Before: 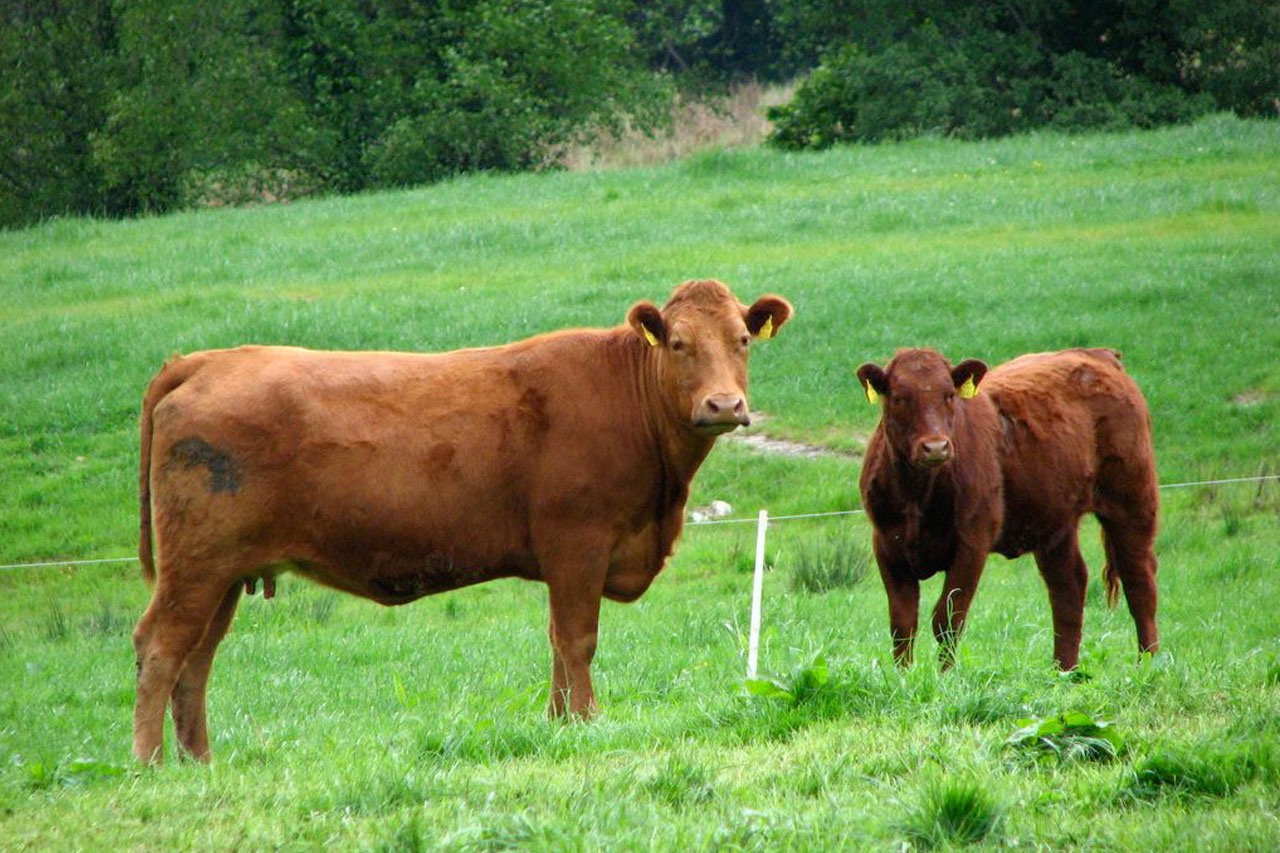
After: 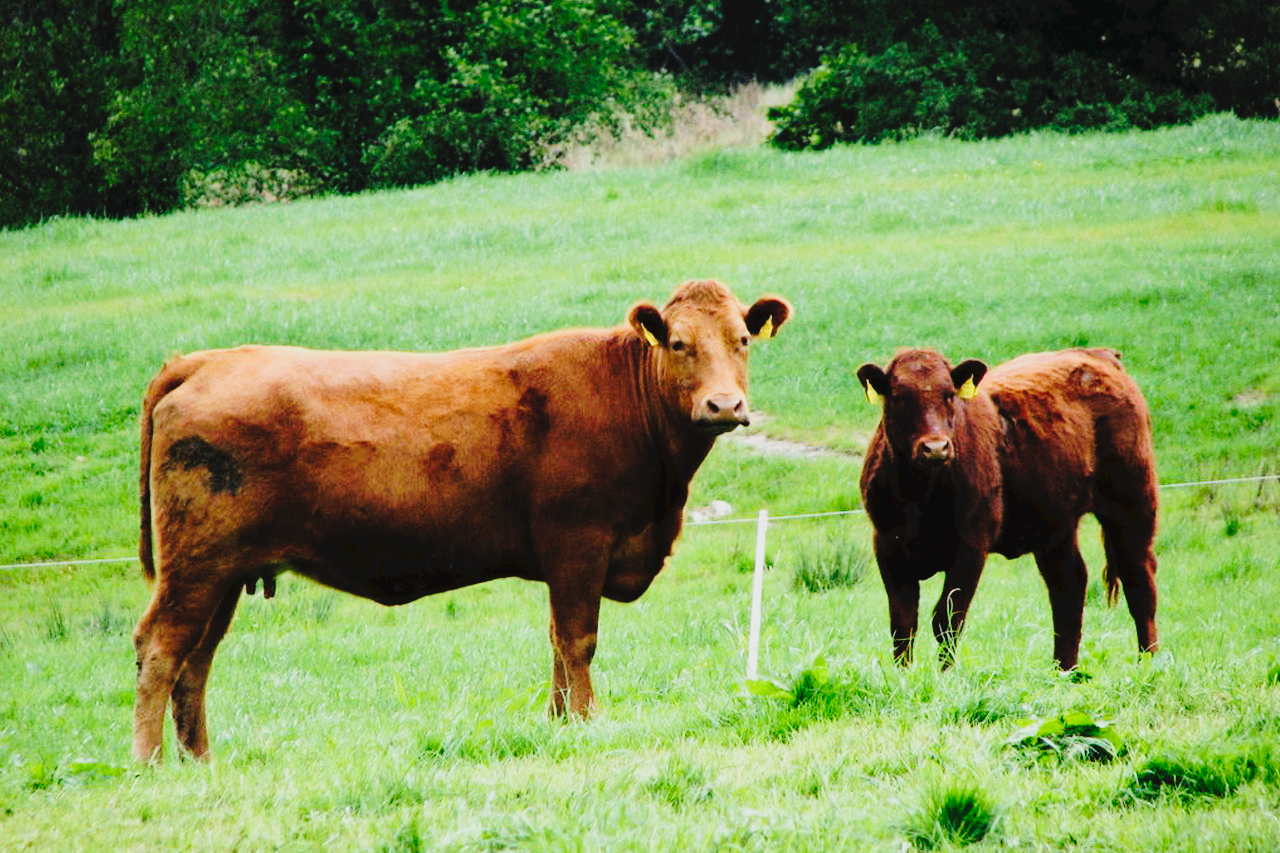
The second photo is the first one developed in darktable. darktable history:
filmic rgb: black relative exposure -5 EV, hardness 2.88, contrast 1.3, highlights saturation mix -30%
tone curve: curves: ch0 [(0, 0) (0.003, 0.049) (0.011, 0.052) (0.025, 0.057) (0.044, 0.069) (0.069, 0.076) (0.1, 0.09) (0.136, 0.111) (0.177, 0.15) (0.224, 0.197) (0.277, 0.267) (0.335, 0.366) (0.399, 0.477) (0.468, 0.561) (0.543, 0.651) (0.623, 0.733) (0.709, 0.804) (0.801, 0.869) (0.898, 0.924) (1, 1)], preserve colors none
